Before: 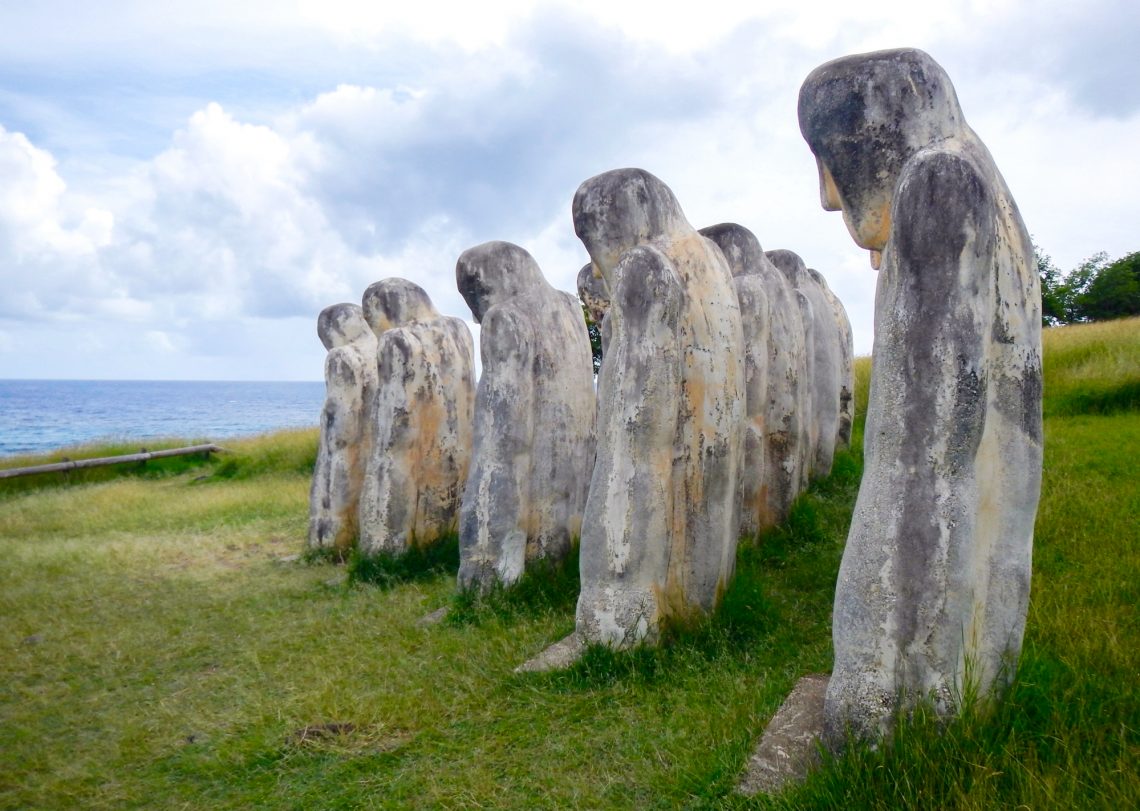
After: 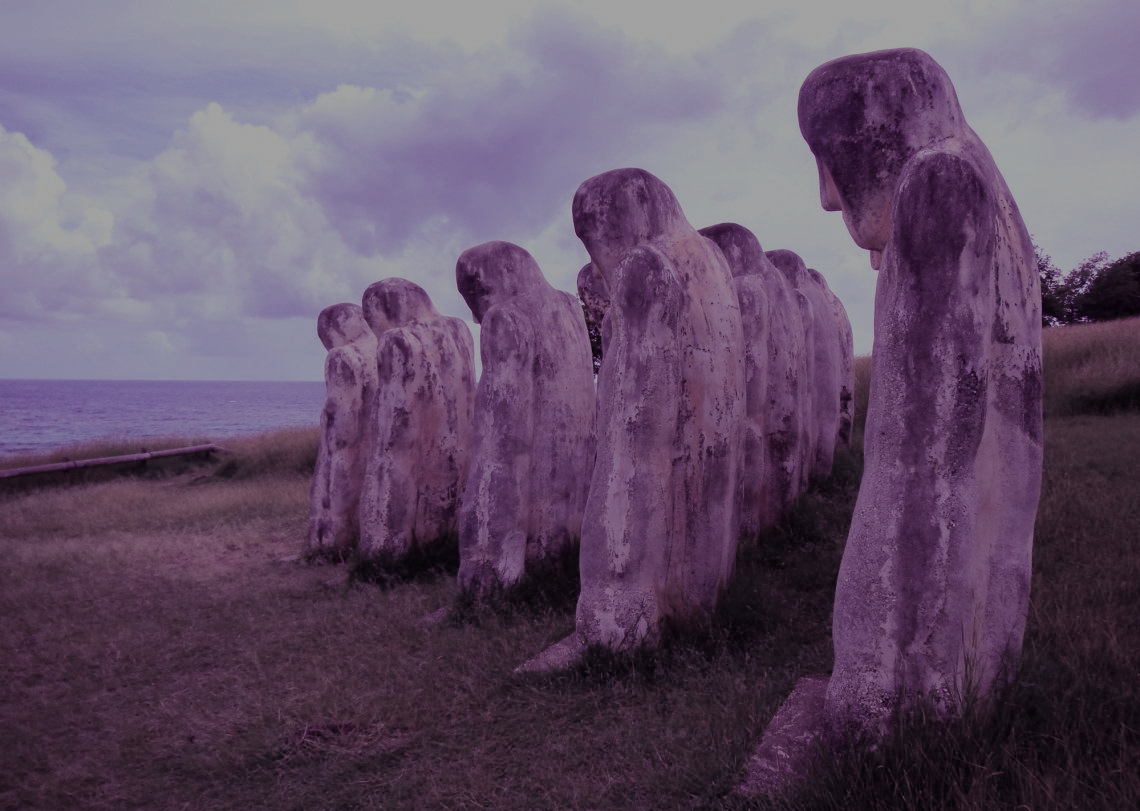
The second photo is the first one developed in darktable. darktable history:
split-toning: shadows › hue 277.2°, shadows › saturation 0.74
exposure: exposure -1.468 EV, compensate highlight preservation false
